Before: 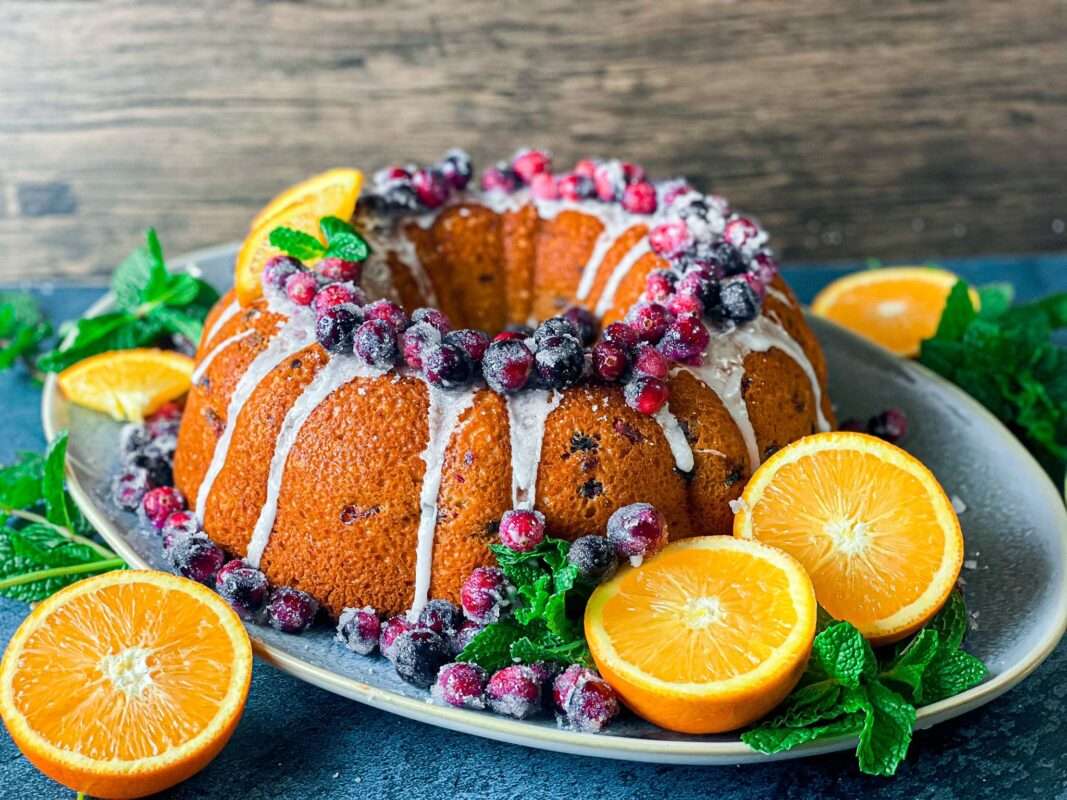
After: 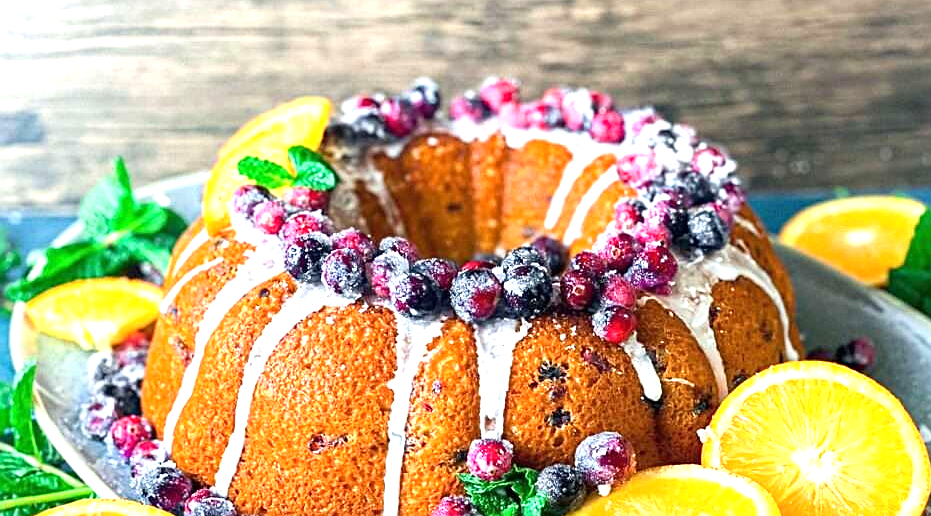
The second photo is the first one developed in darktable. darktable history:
sharpen: on, module defaults
exposure: black level correction 0, exposure 1 EV, compensate exposure bias true, compensate highlight preservation false
crop: left 3.015%, top 8.969%, right 9.647%, bottom 26.457%
